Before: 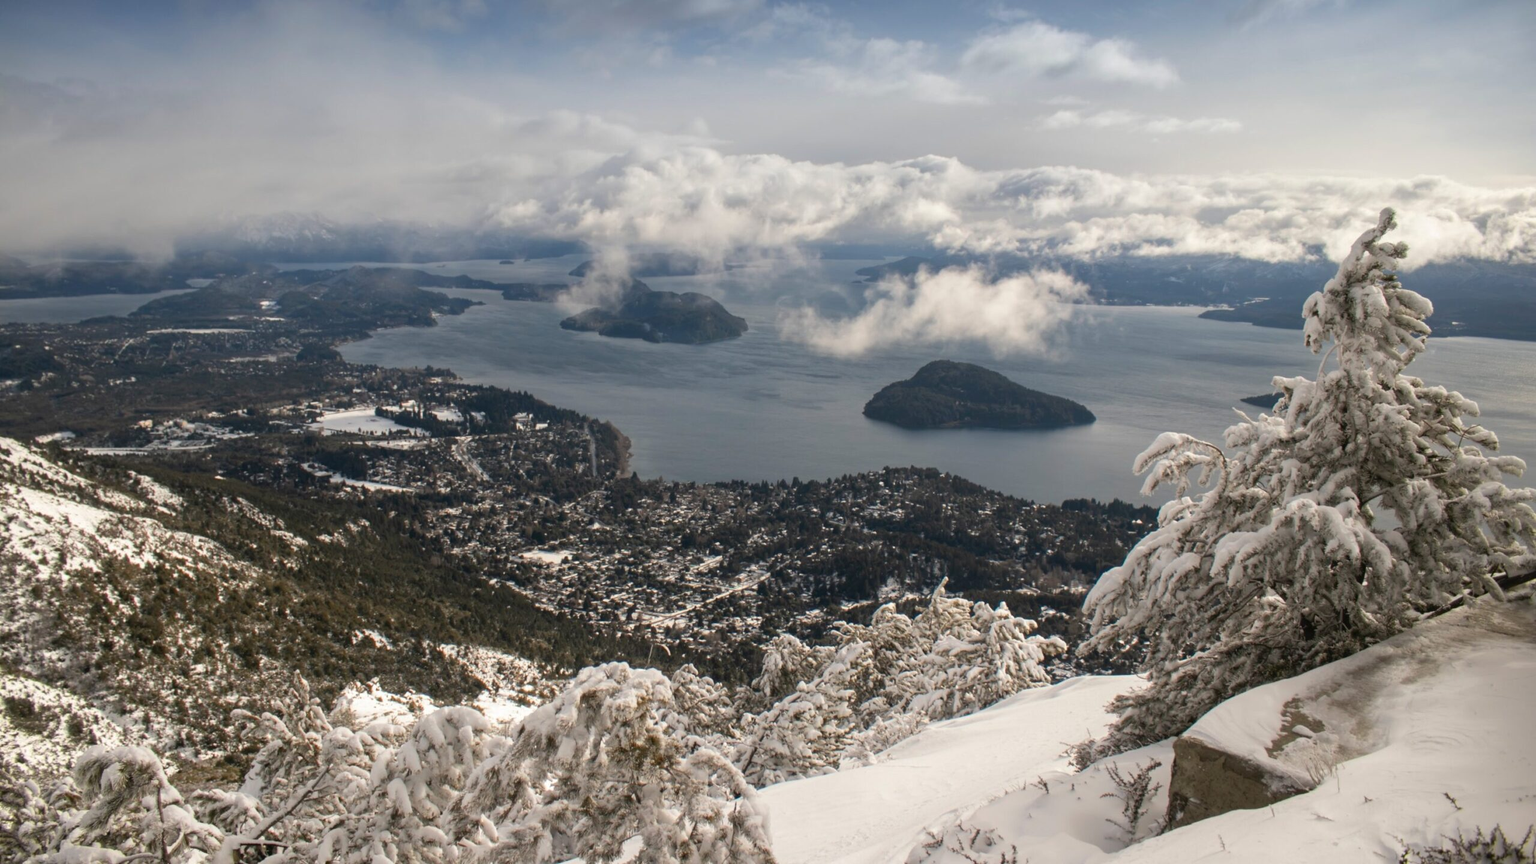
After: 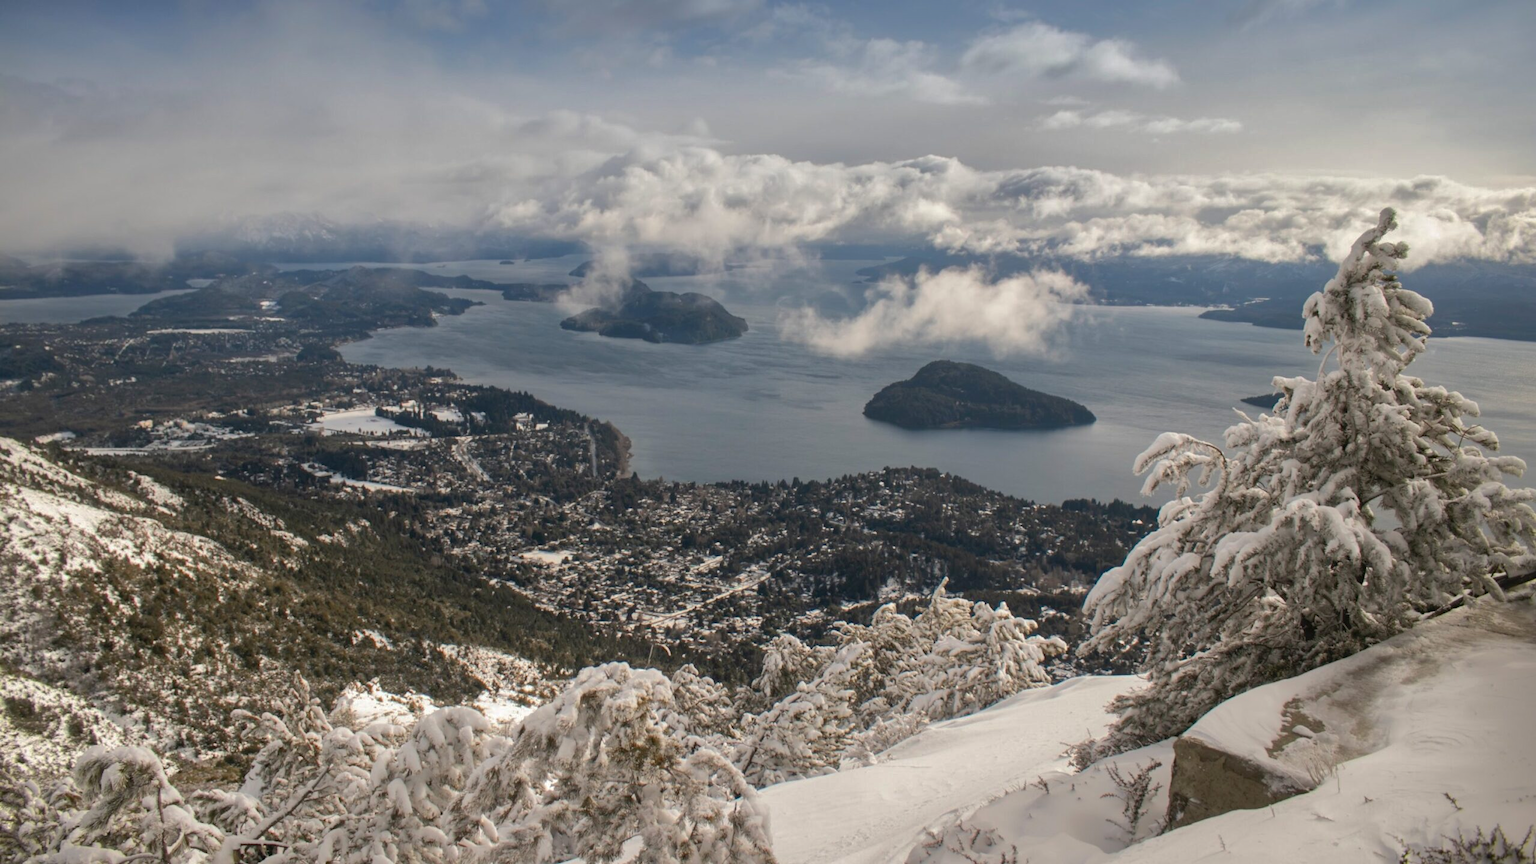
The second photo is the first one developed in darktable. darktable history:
color balance rgb: global vibrance 0.5%
shadows and highlights: shadows 40, highlights -60
